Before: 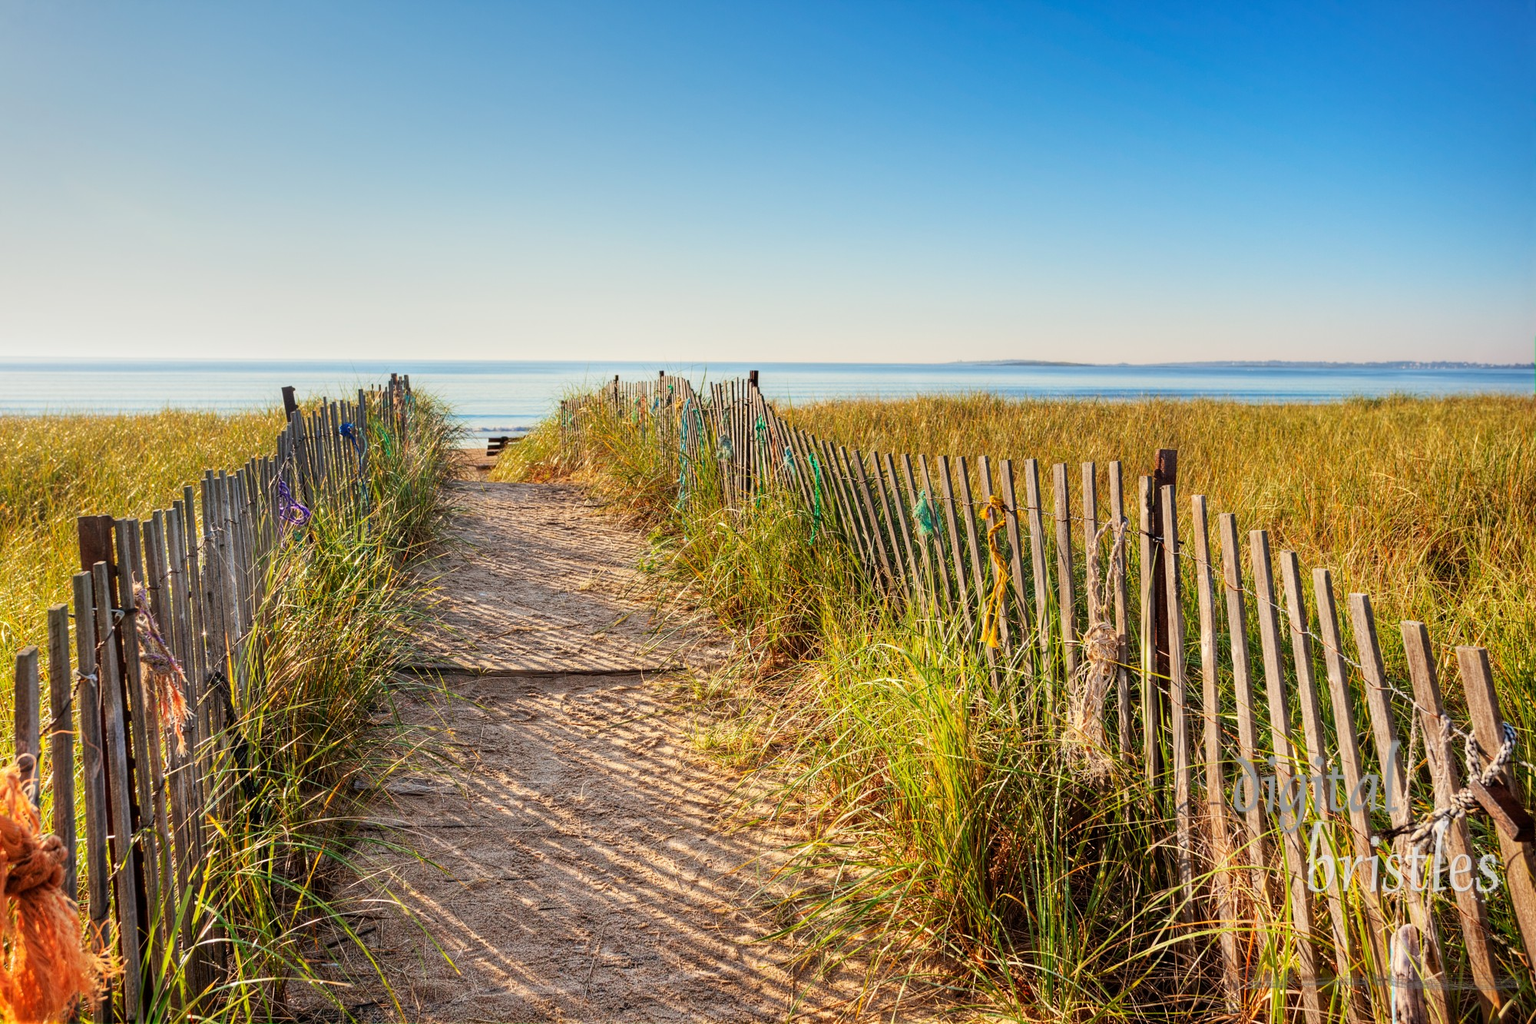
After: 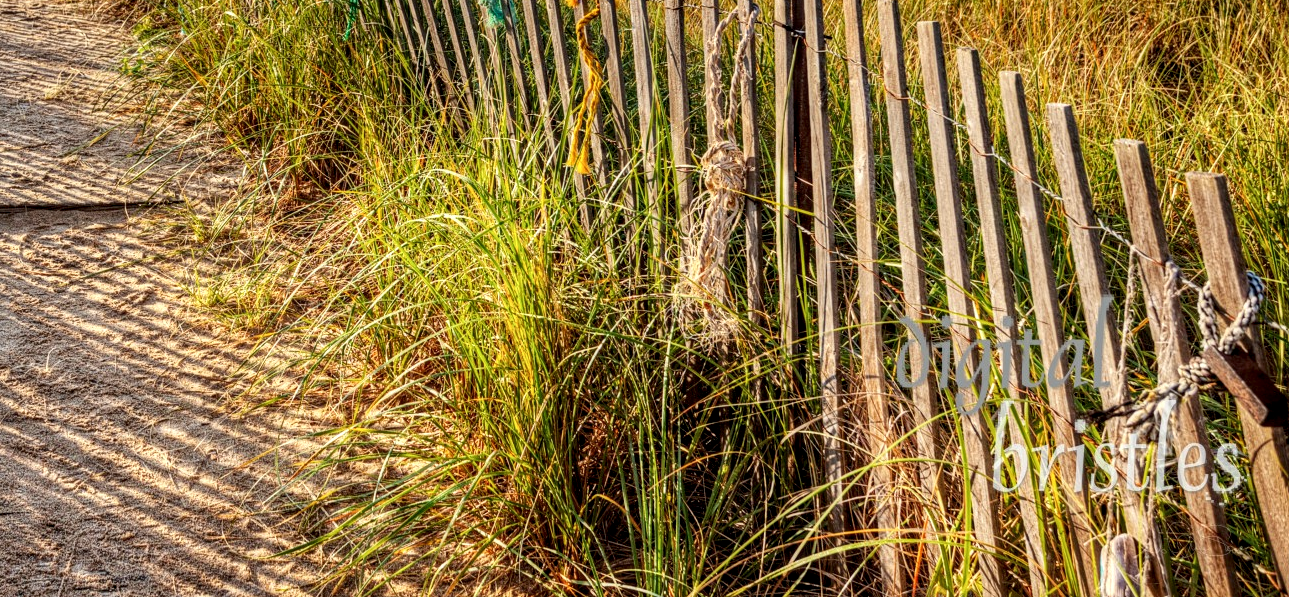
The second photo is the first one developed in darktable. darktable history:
crop and rotate: left 35.509%, top 50.238%, bottom 4.934%
local contrast: detail 142%
white balance: red 0.978, blue 0.999
